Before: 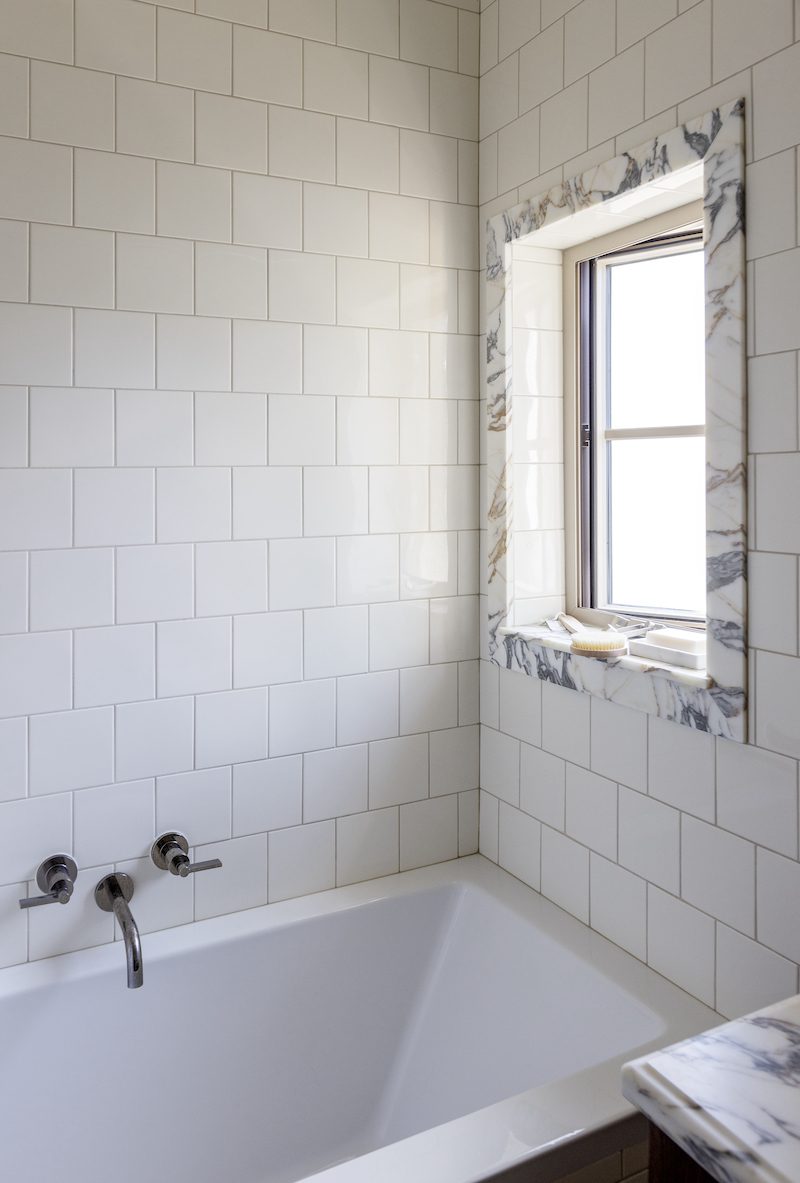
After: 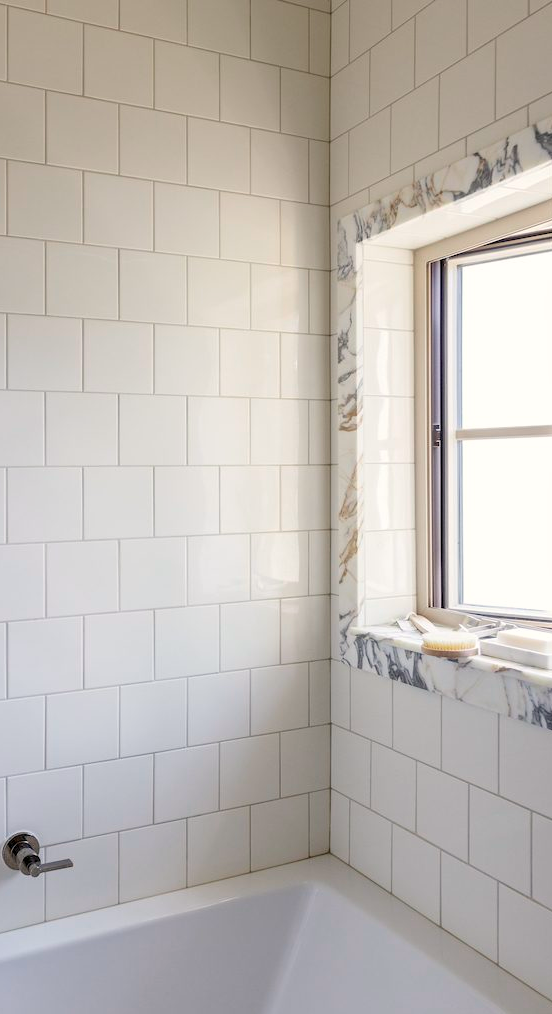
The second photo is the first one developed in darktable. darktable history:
color correction: highlights a* 0.624, highlights b* 2.84, saturation 1.06
crop: left 18.733%, right 12.213%, bottom 14.271%
